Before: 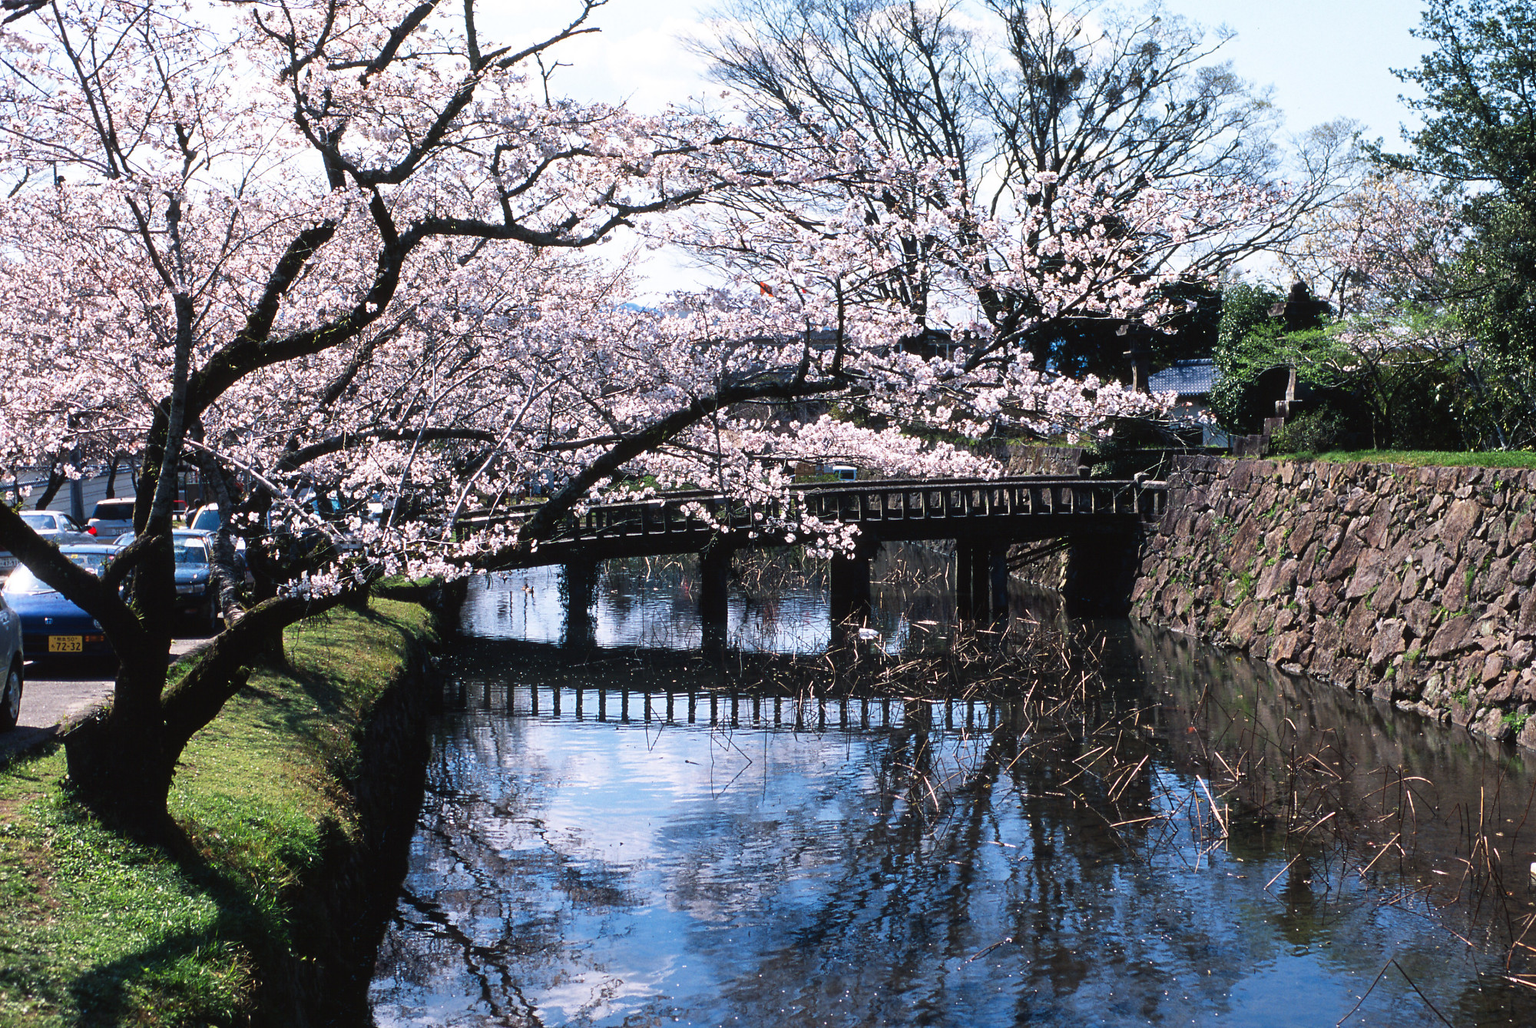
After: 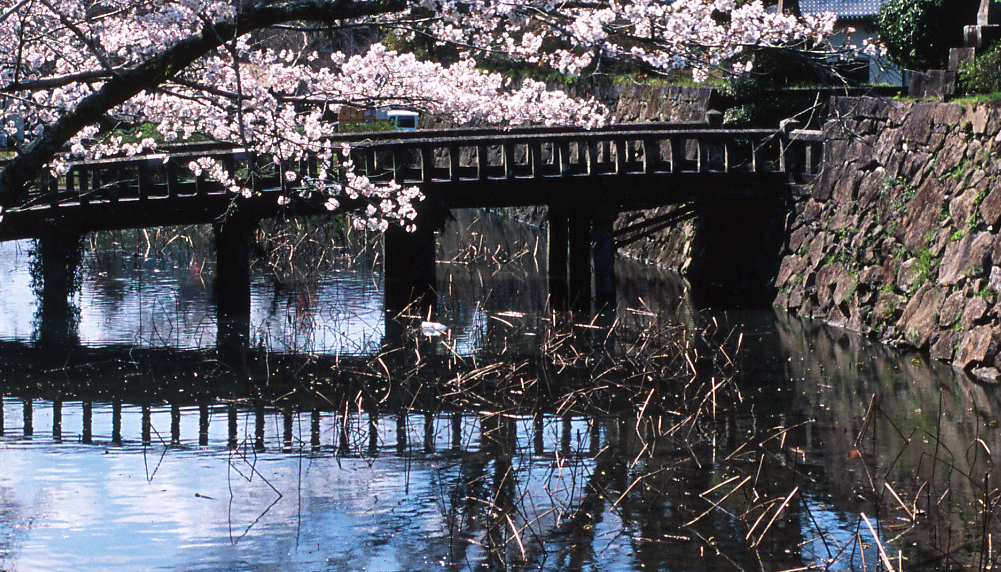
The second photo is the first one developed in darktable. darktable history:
local contrast: mode bilateral grid, contrast 21, coarseness 50, detail 119%, midtone range 0.2
crop: left 34.86%, top 37.116%, right 15.079%, bottom 20.066%
